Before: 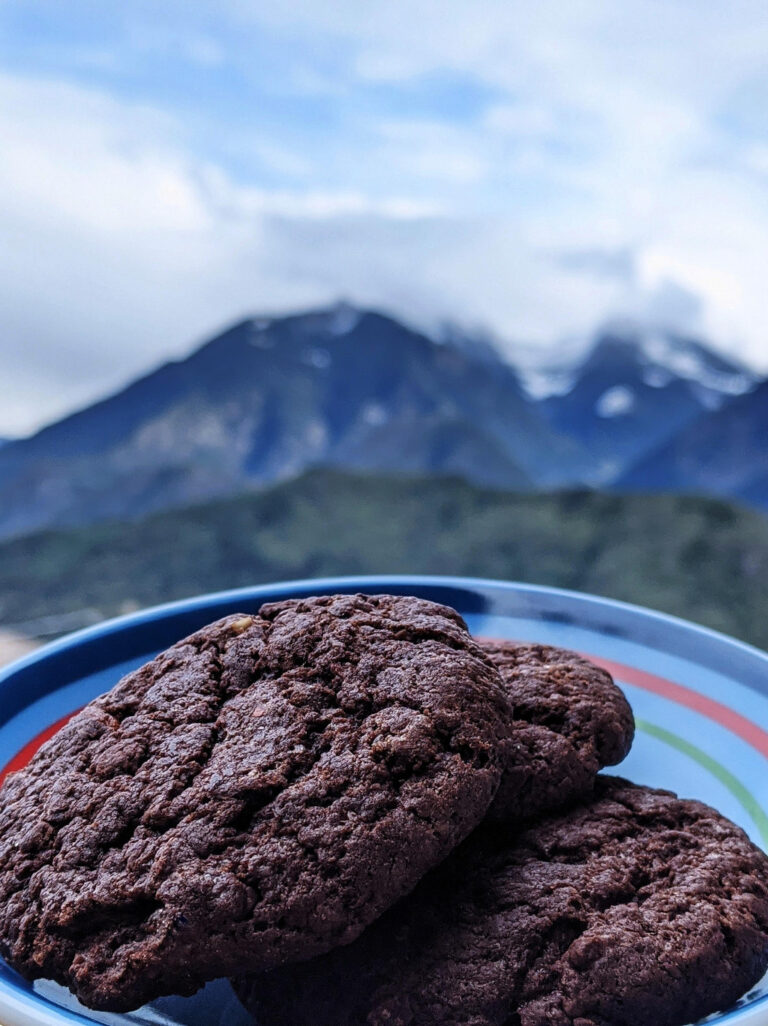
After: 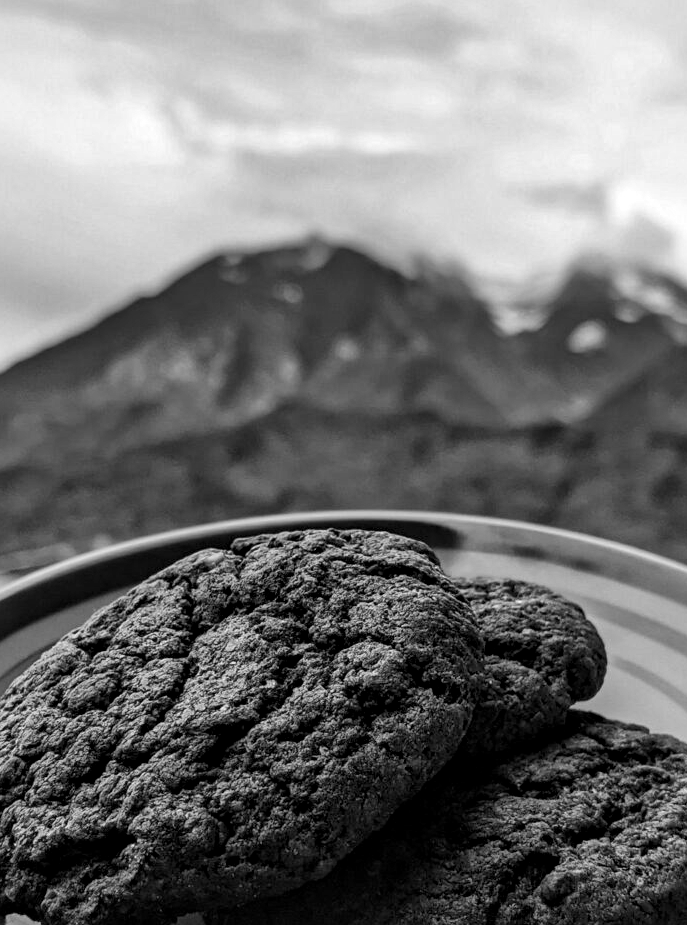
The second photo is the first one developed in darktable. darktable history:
haze removal: adaptive false
crop: left 3.734%, top 6.429%, right 6.747%, bottom 3.329%
color zones: curves: ch1 [(0, -0.394) (0.143, -0.394) (0.286, -0.394) (0.429, -0.392) (0.571, -0.391) (0.714, -0.391) (0.857, -0.391) (1, -0.394)]
local contrast: mode bilateral grid, contrast 19, coarseness 20, detail 150%, midtone range 0.2
